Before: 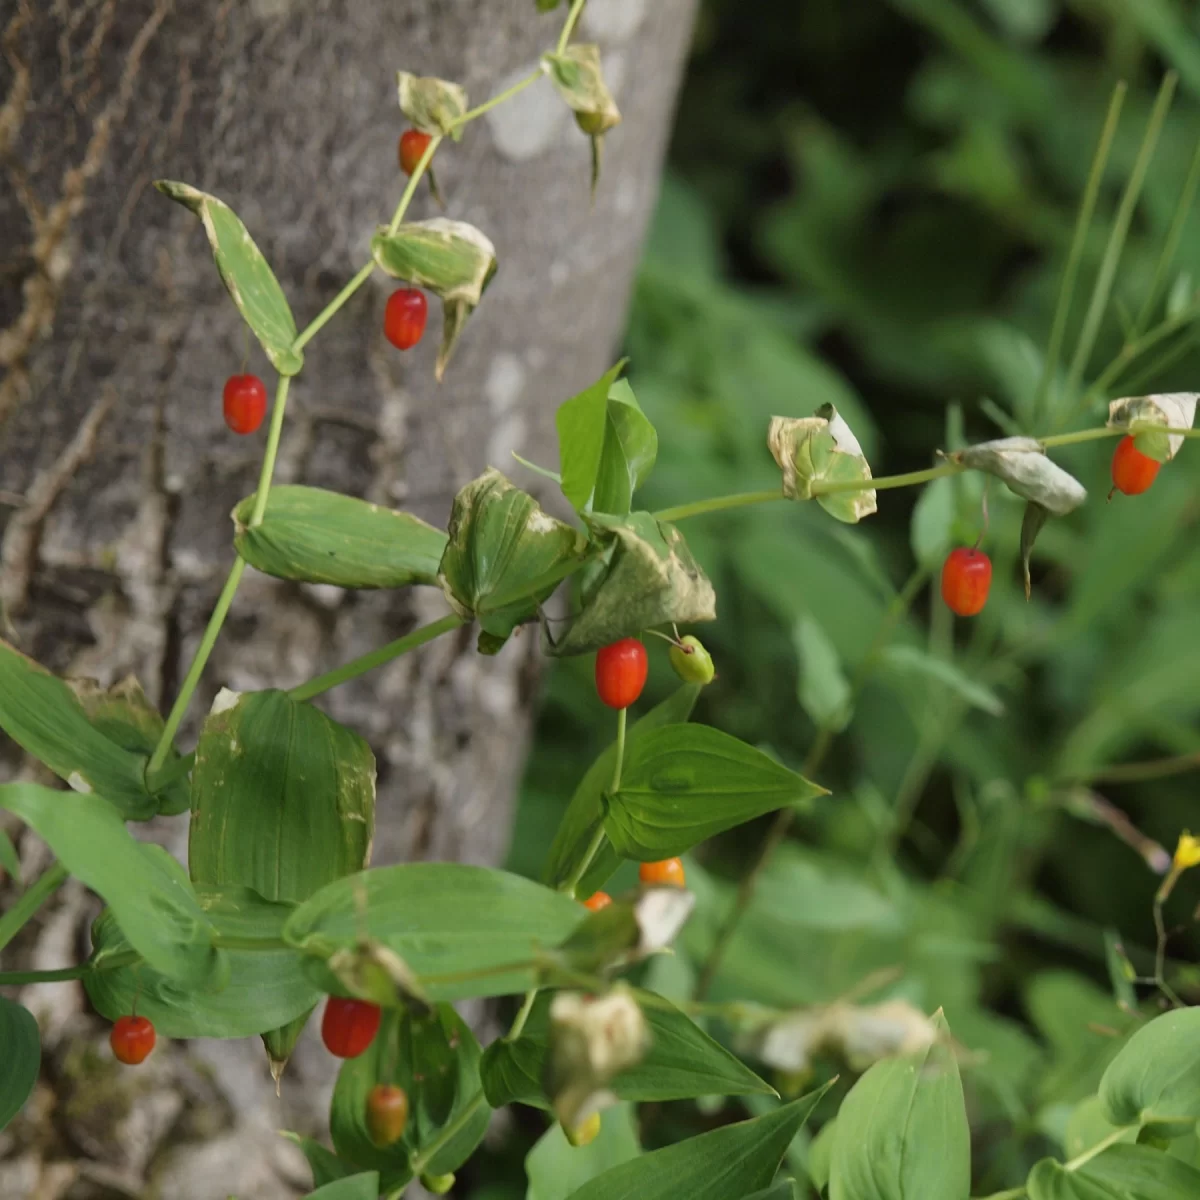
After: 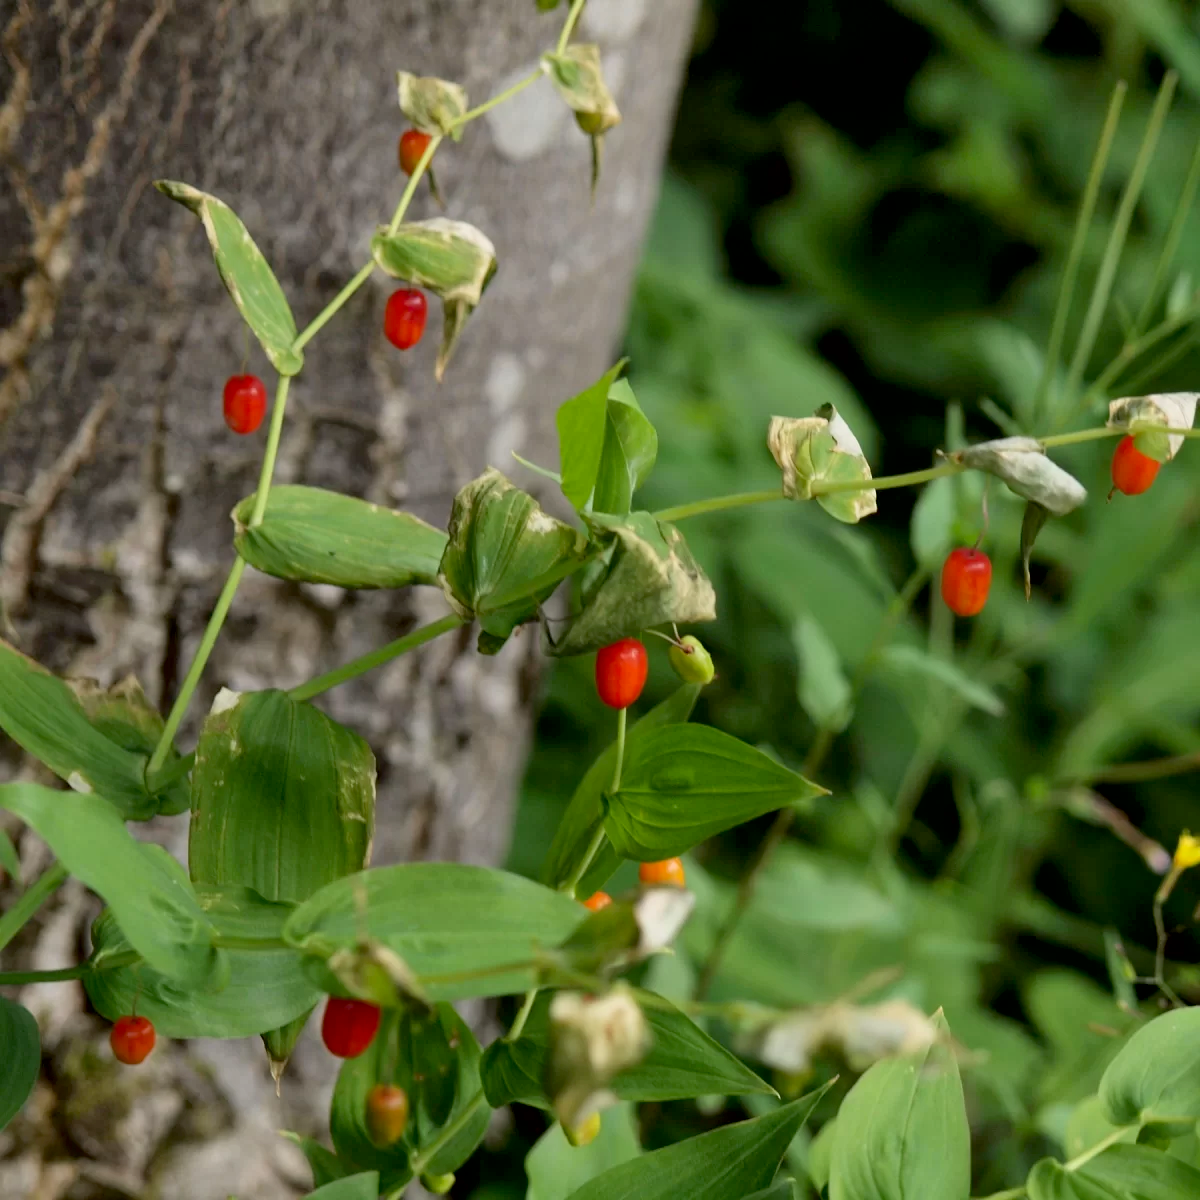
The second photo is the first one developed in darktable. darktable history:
exposure: black level correction 0.011, compensate highlight preservation false
contrast brightness saturation: contrast 0.1, brightness 0.03, saturation 0.09
shadows and highlights: radius 125.46, shadows 30.51, highlights -30.51, low approximation 0.01, soften with gaussian
